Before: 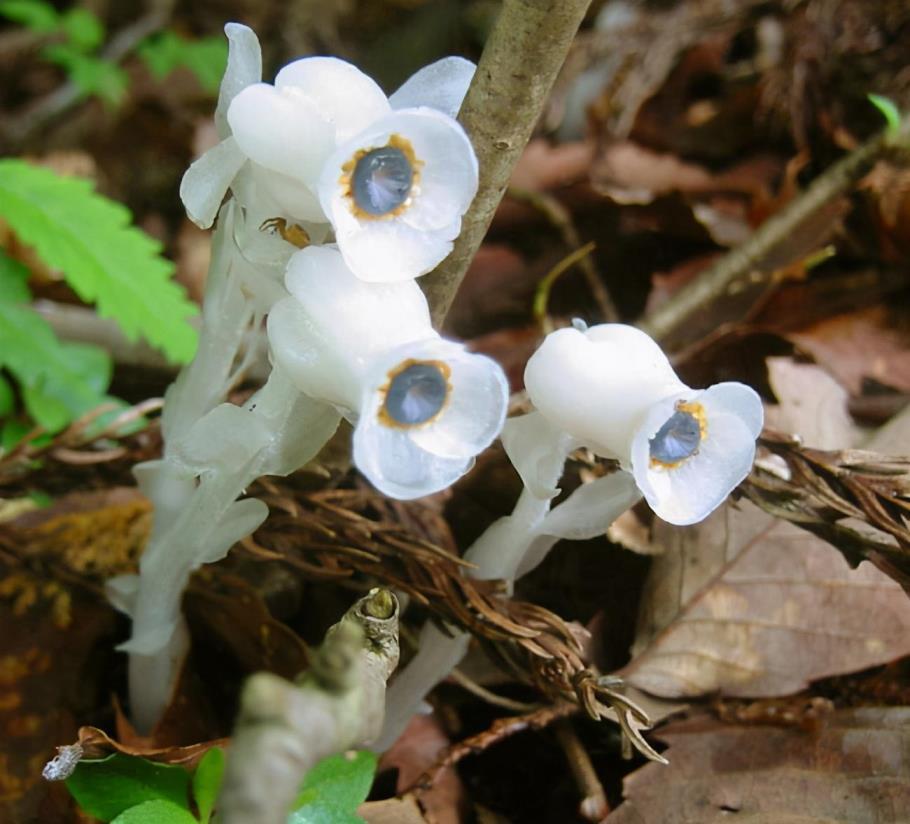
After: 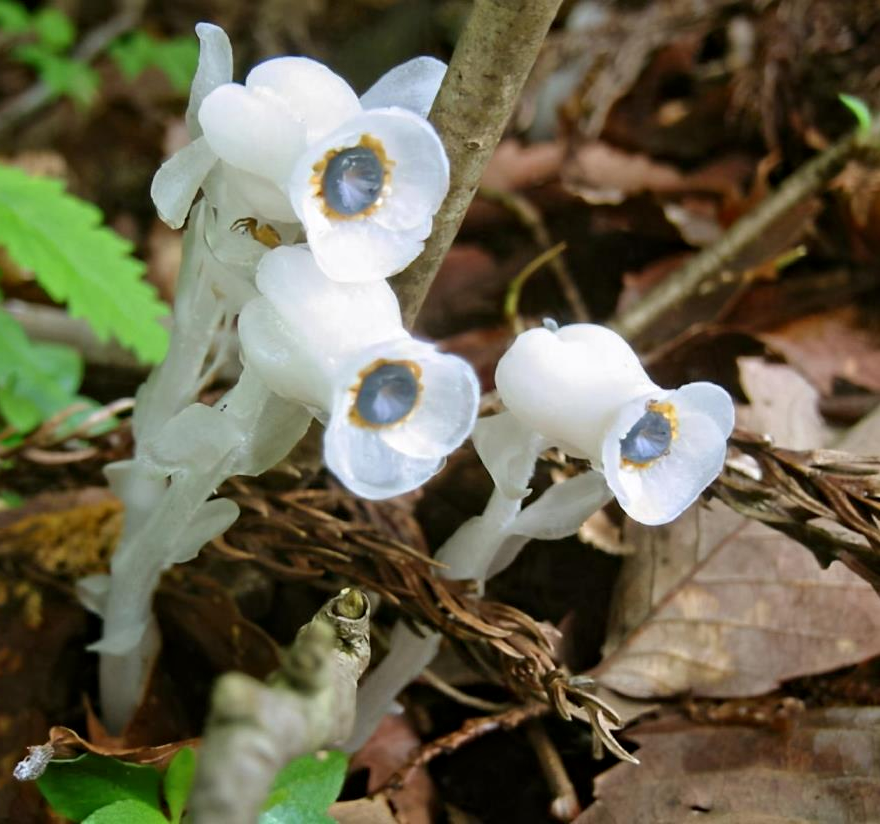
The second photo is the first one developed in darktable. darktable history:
contrast equalizer: y [[0.5, 0.5, 0.544, 0.569, 0.5, 0.5], [0.5 ×6], [0.5 ×6], [0 ×6], [0 ×6]]
crop and rotate: left 3.238%
